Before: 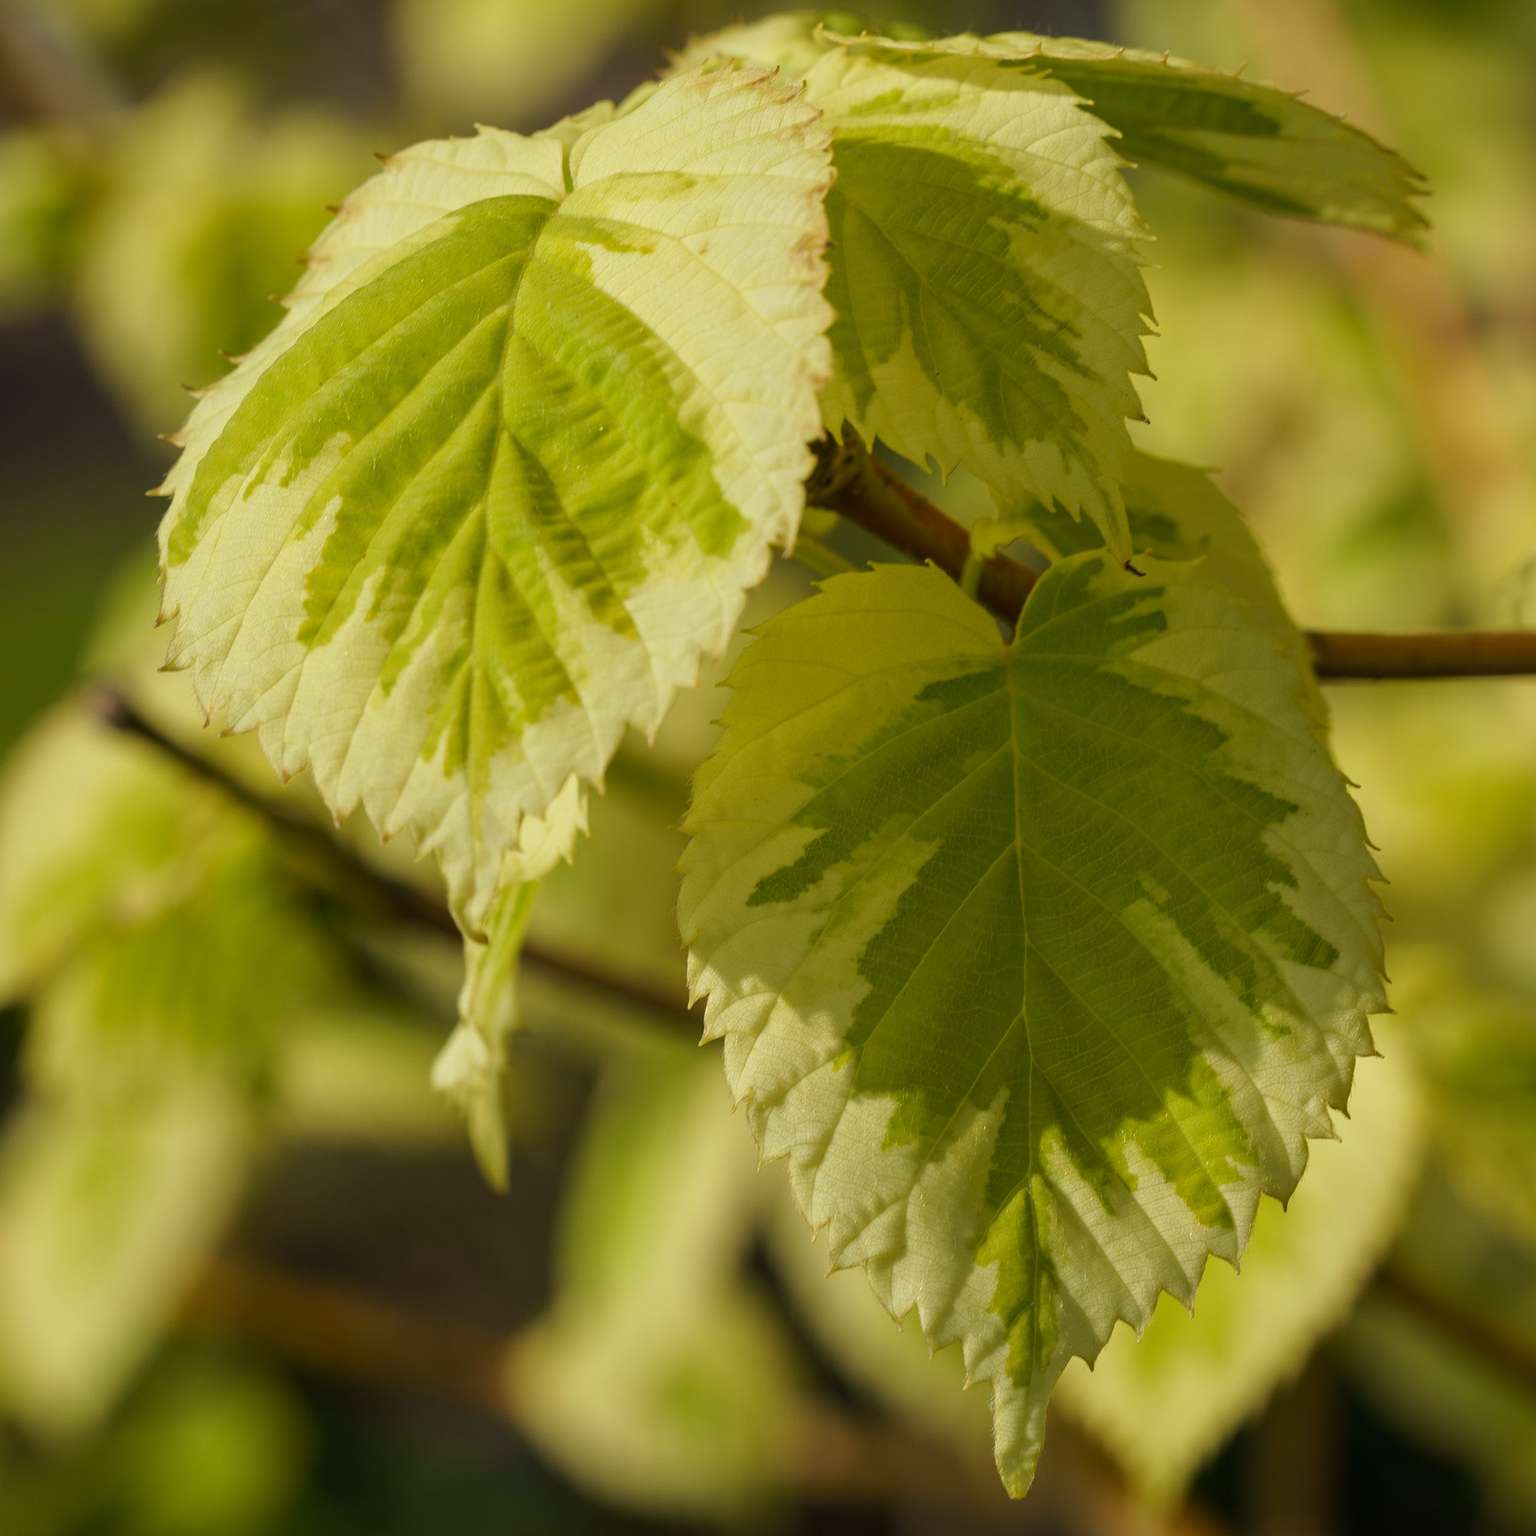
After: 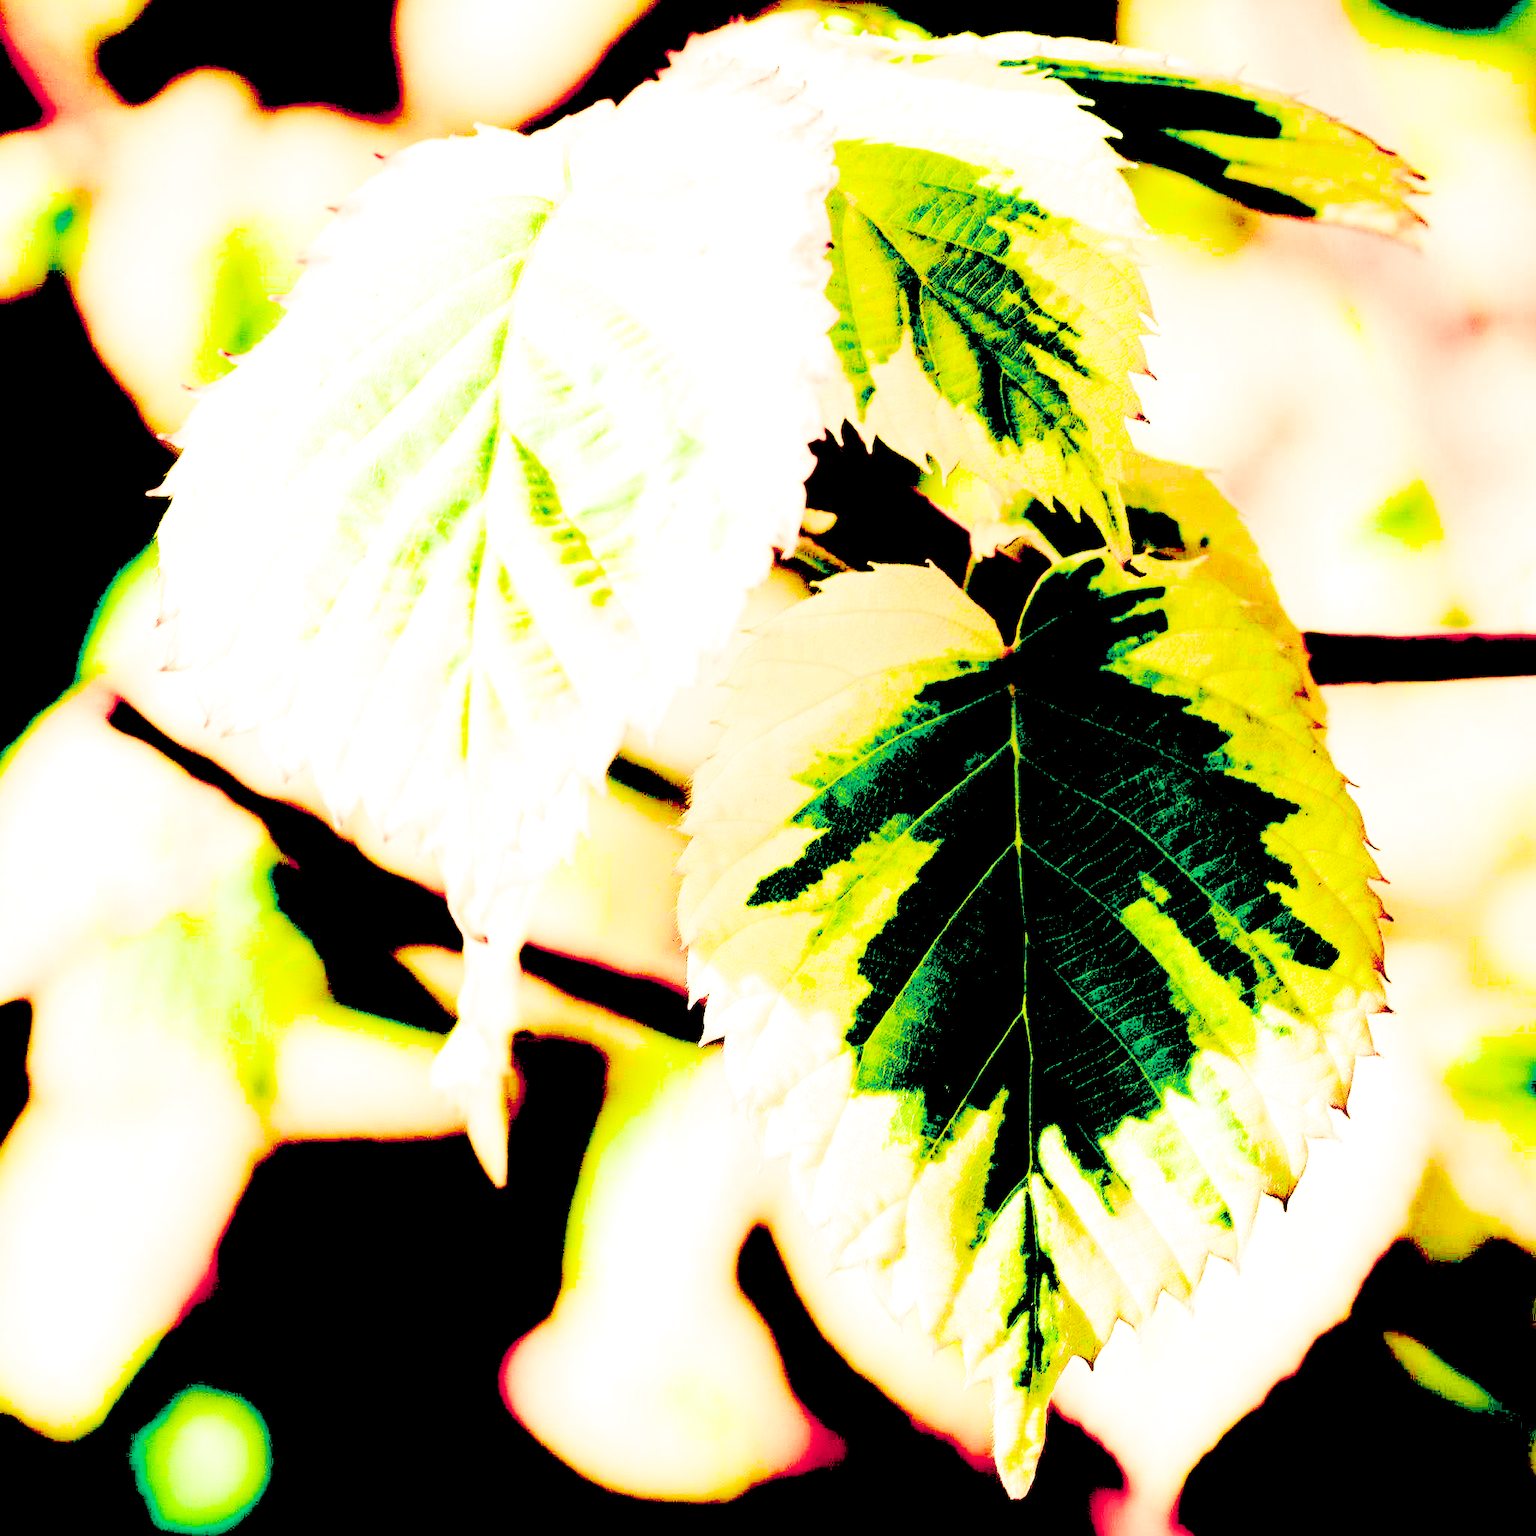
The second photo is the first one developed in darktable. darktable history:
color balance rgb: highlights gain › luminance 10.516%, linear chroma grading › shadows 31.436%, linear chroma grading › global chroma -2.586%, linear chroma grading › mid-tones 3.955%, perceptual saturation grading › global saturation 25.305%
filmic rgb: middle gray luminance 18.17%, black relative exposure -7.52 EV, white relative exposure 8.46 EV, target black luminance 0%, hardness 2.23, latitude 19.19%, contrast 0.889, highlights saturation mix 5.02%, shadows ↔ highlights balance 10.38%, color science v6 (2022), iterations of high-quality reconstruction 0
exposure: black level correction 0.099, exposure 3.057 EV, compensate exposure bias true, compensate highlight preservation false
